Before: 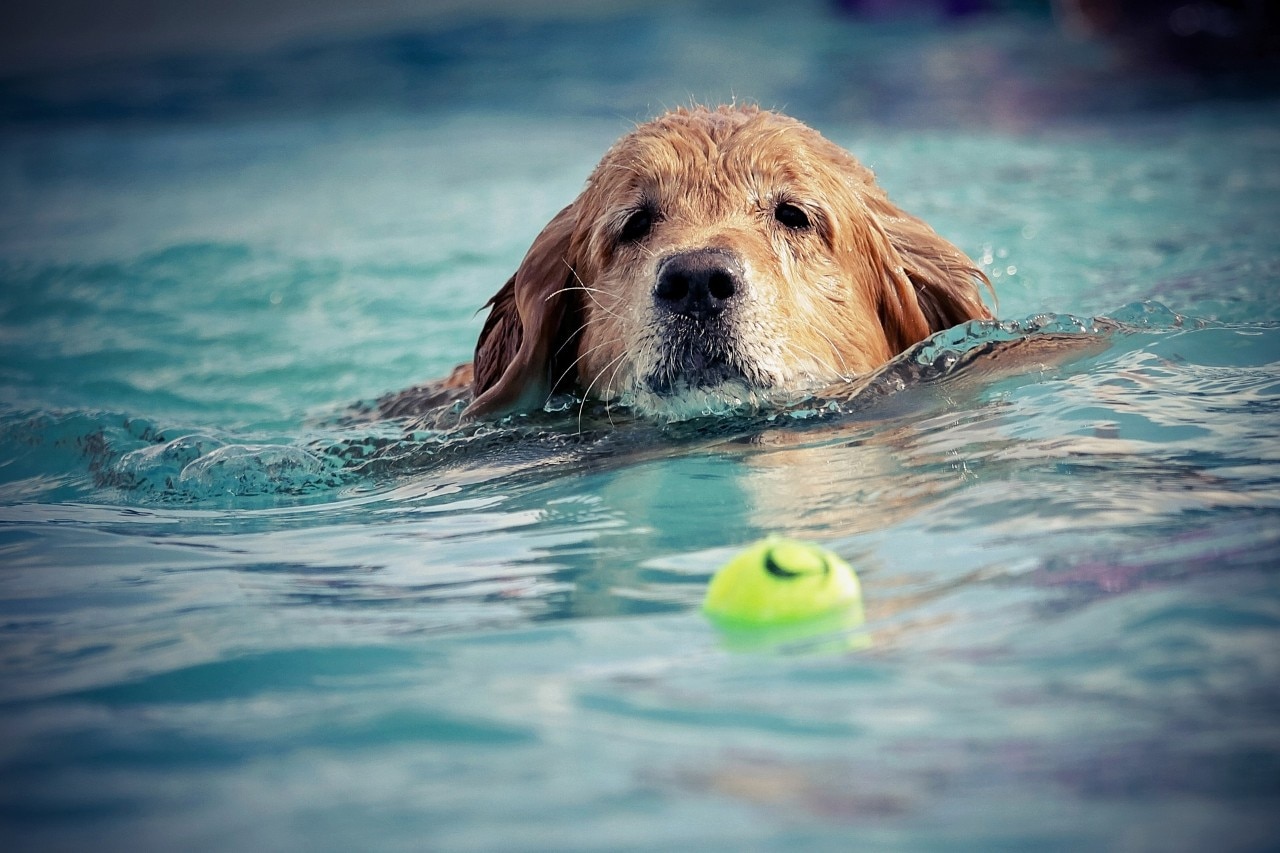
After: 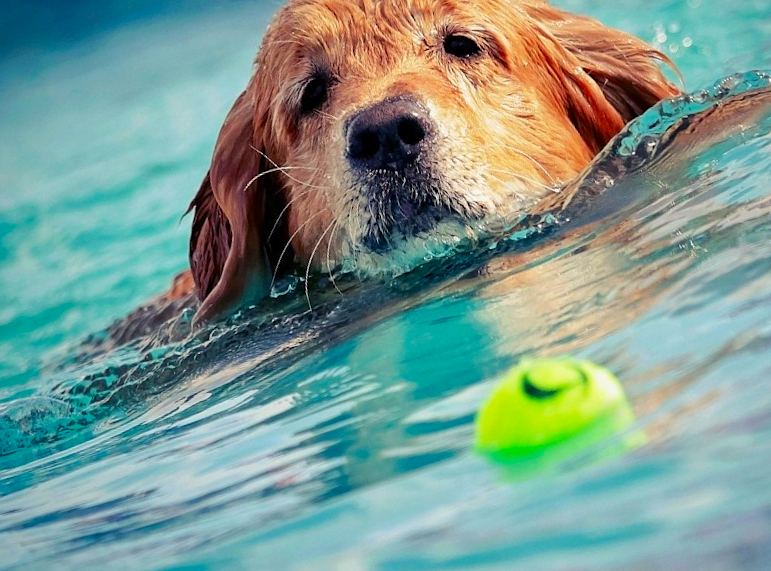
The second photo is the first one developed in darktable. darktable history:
rotate and perspective: rotation -14.8°, crop left 0.1, crop right 0.903, crop top 0.25, crop bottom 0.748
crop and rotate: left 18.442%, right 15.508%
color contrast: green-magenta contrast 1.69, blue-yellow contrast 1.49
